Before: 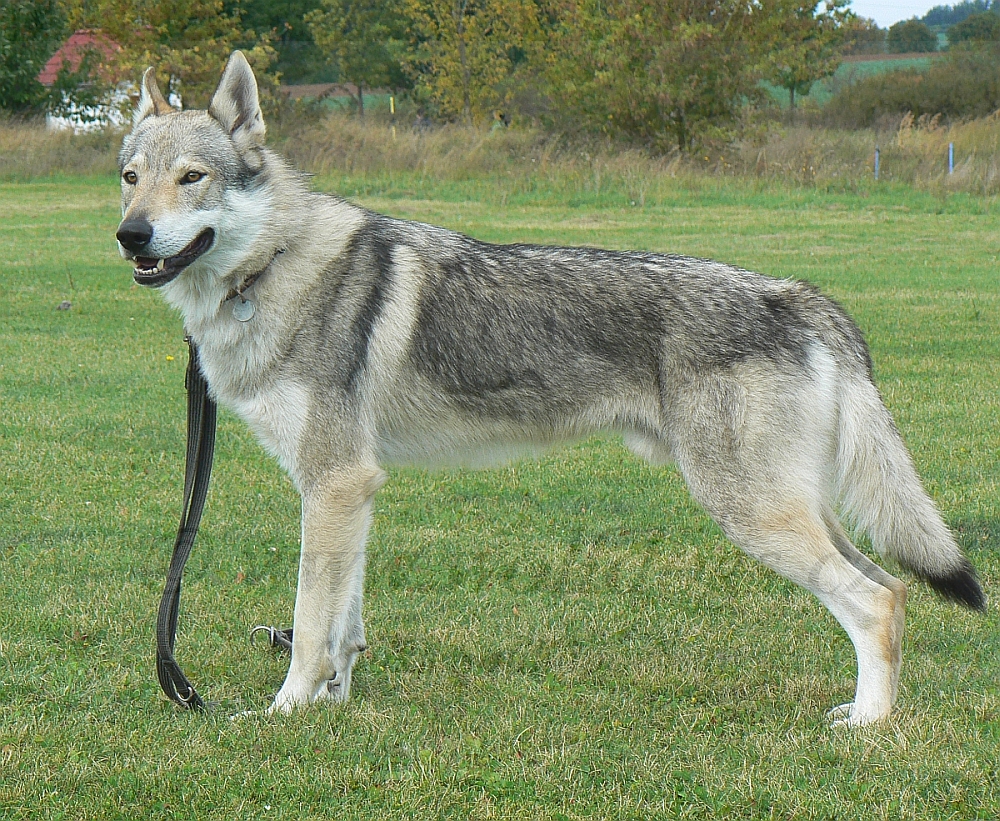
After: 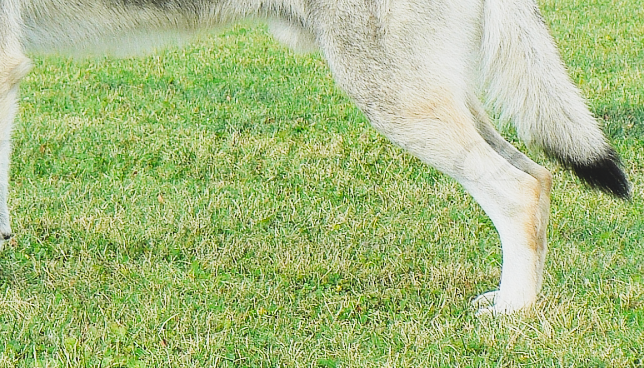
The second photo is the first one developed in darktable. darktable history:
exposure: black level correction -0.002, exposure 0.54 EV, compensate highlight preservation false
crop and rotate: left 35.509%, top 50.238%, bottom 4.934%
filmic rgb: black relative exposure -7.65 EV, white relative exposure 4.56 EV, hardness 3.61
tone curve: curves: ch0 [(0, 0) (0.003, 0.103) (0.011, 0.103) (0.025, 0.105) (0.044, 0.108) (0.069, 0.108) (0.1, 0.111) (0.136, 0.121) (0.177, 0.145) (0.224, 0.174) (0.277, 0.223) (0.335, 0.289) (0.399, 0.374) (0.468, 0.47) (0.543, 0.579) (0.623, 0.687) (0.709, 0.787) (0.801, 0.879) (0.898, 0.942) (1, 1)], preserve colors none
